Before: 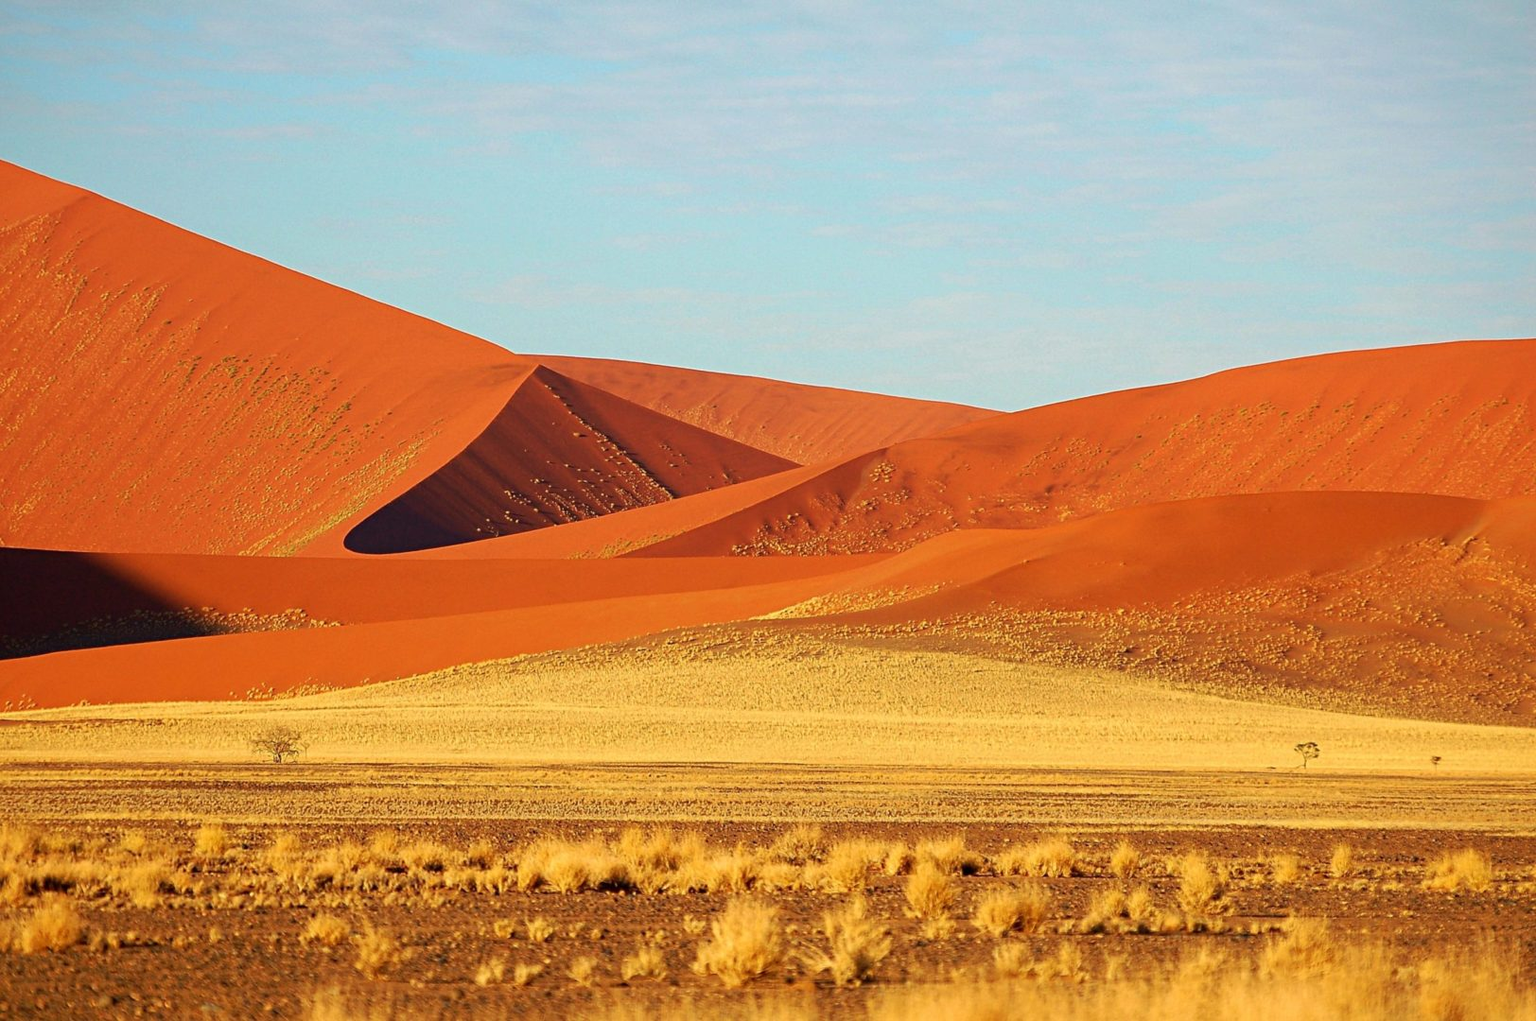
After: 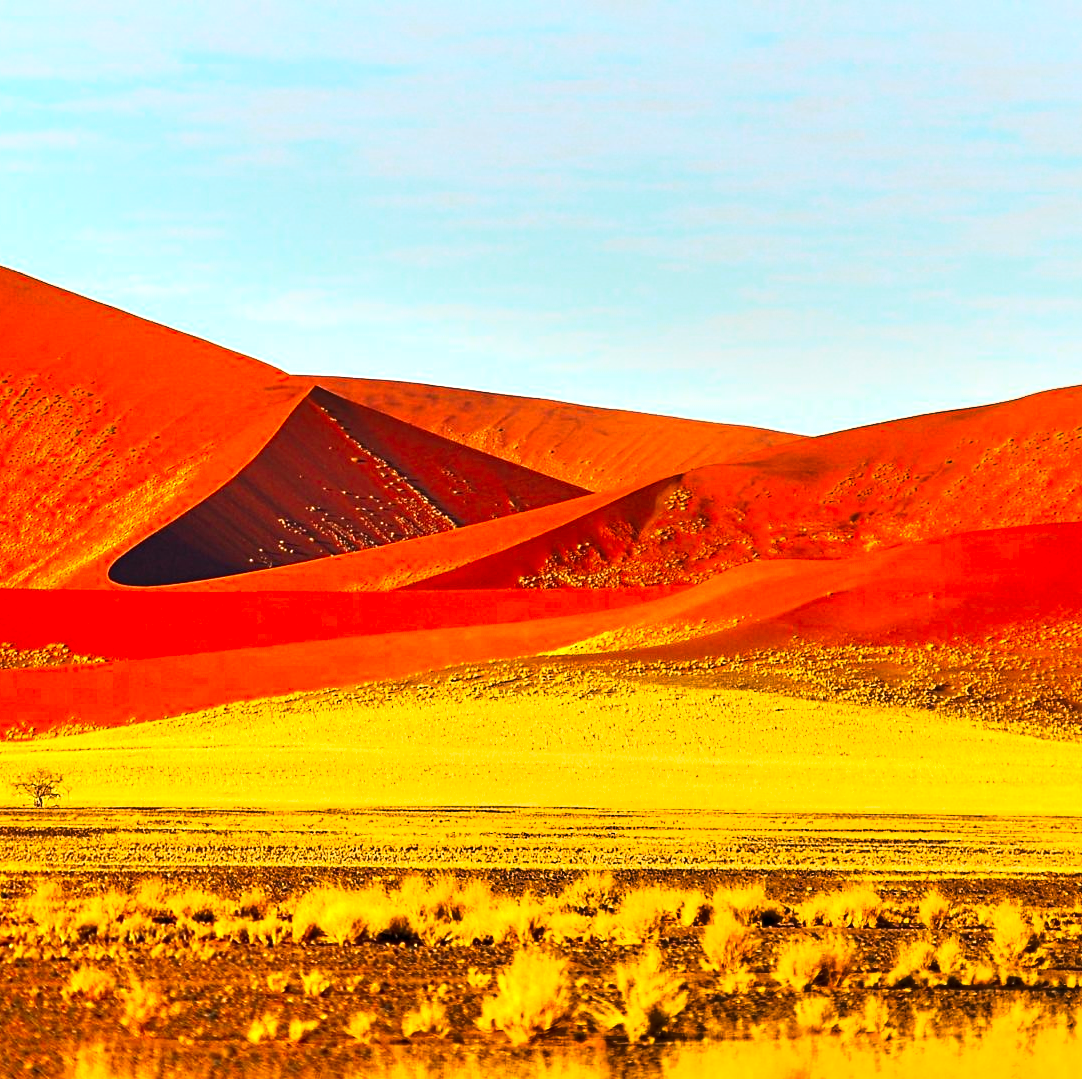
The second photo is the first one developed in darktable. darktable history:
crop and rotate: left 15.754%, right 17.579%
levels: levels [0.012, 0.367, 0.697]
vibrance: vibrance 95.34%
shadows and highlights: highlights color adjustment 0%, soften with gaussian
